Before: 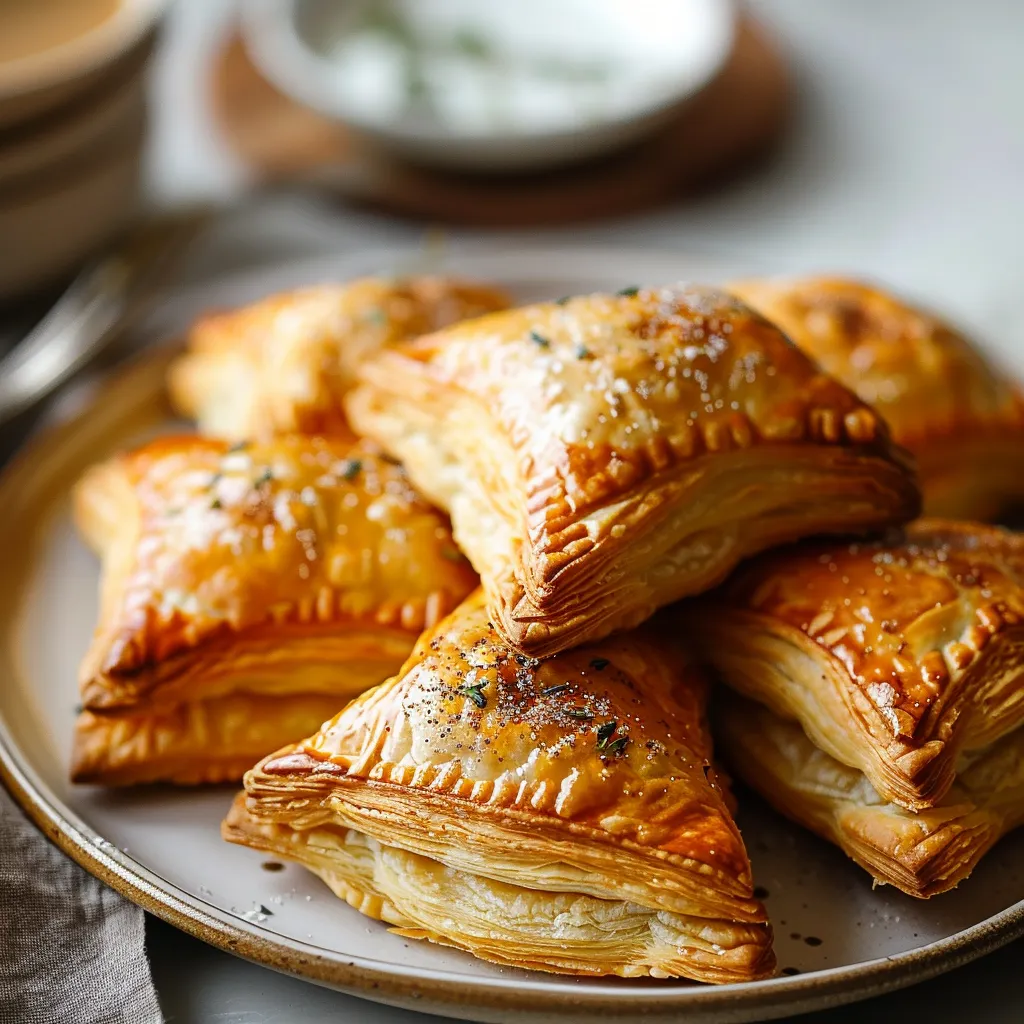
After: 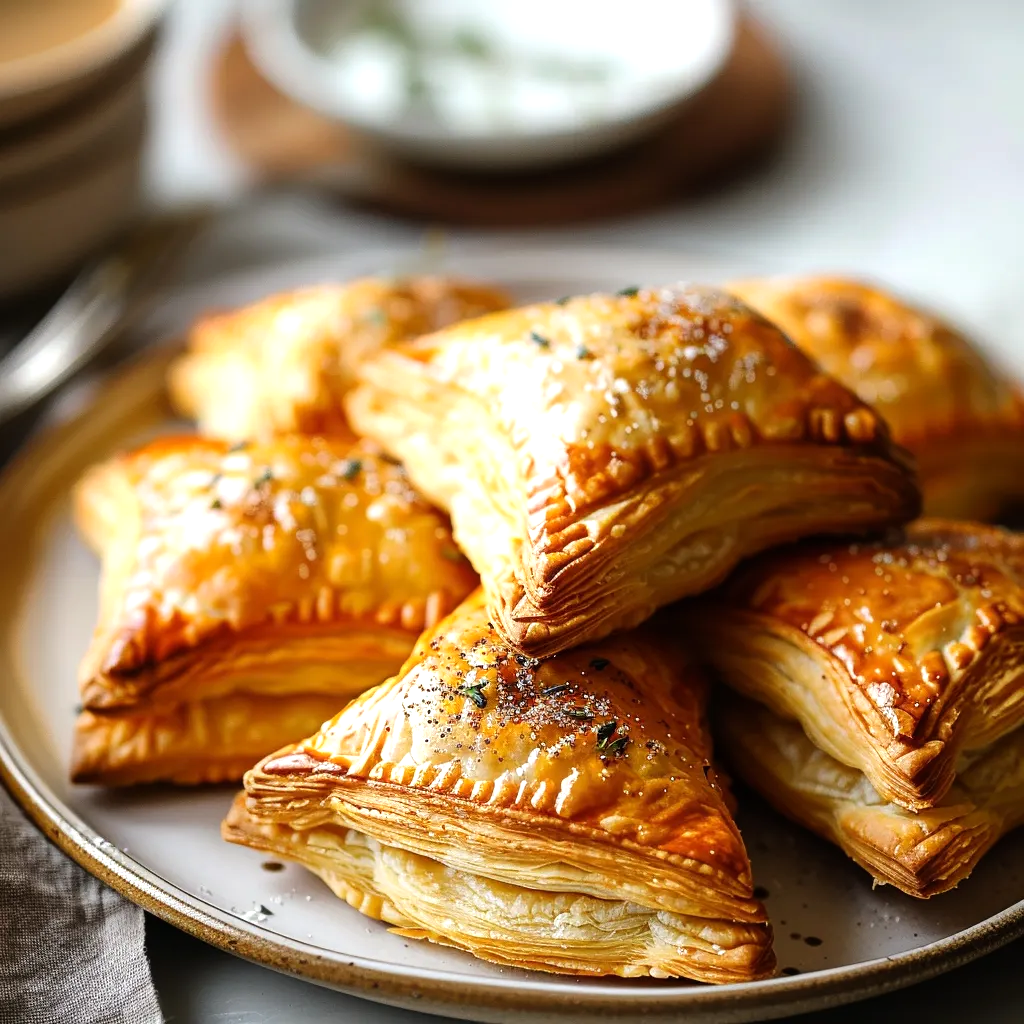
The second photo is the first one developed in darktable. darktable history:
tone equalizer: -8 EV -0.444 EV, -7 EV -0.389 EV, -6 EV -0.339 EV, -5 EV -0.231 EV, -3 EV 0.189 EV, -2 EV 0.326 EV, -1 EV 0.396 EV, +0 EV 0.432 EV, mask exposure compensation -0.508 EV
